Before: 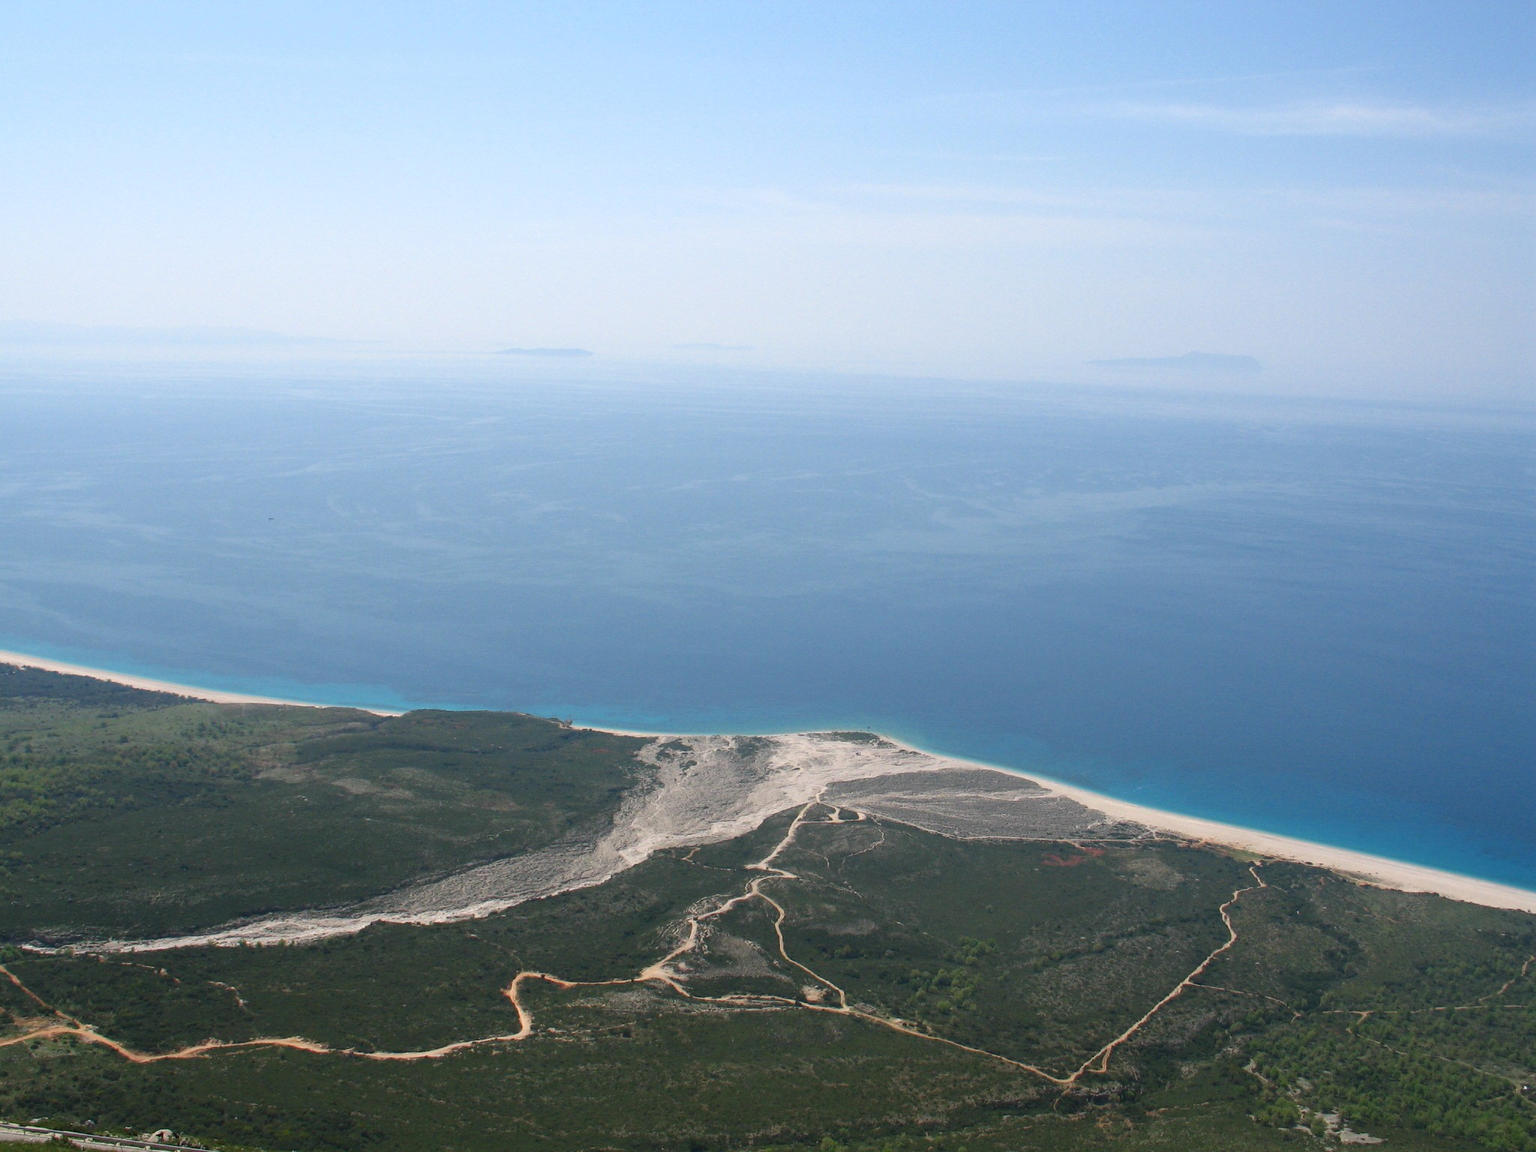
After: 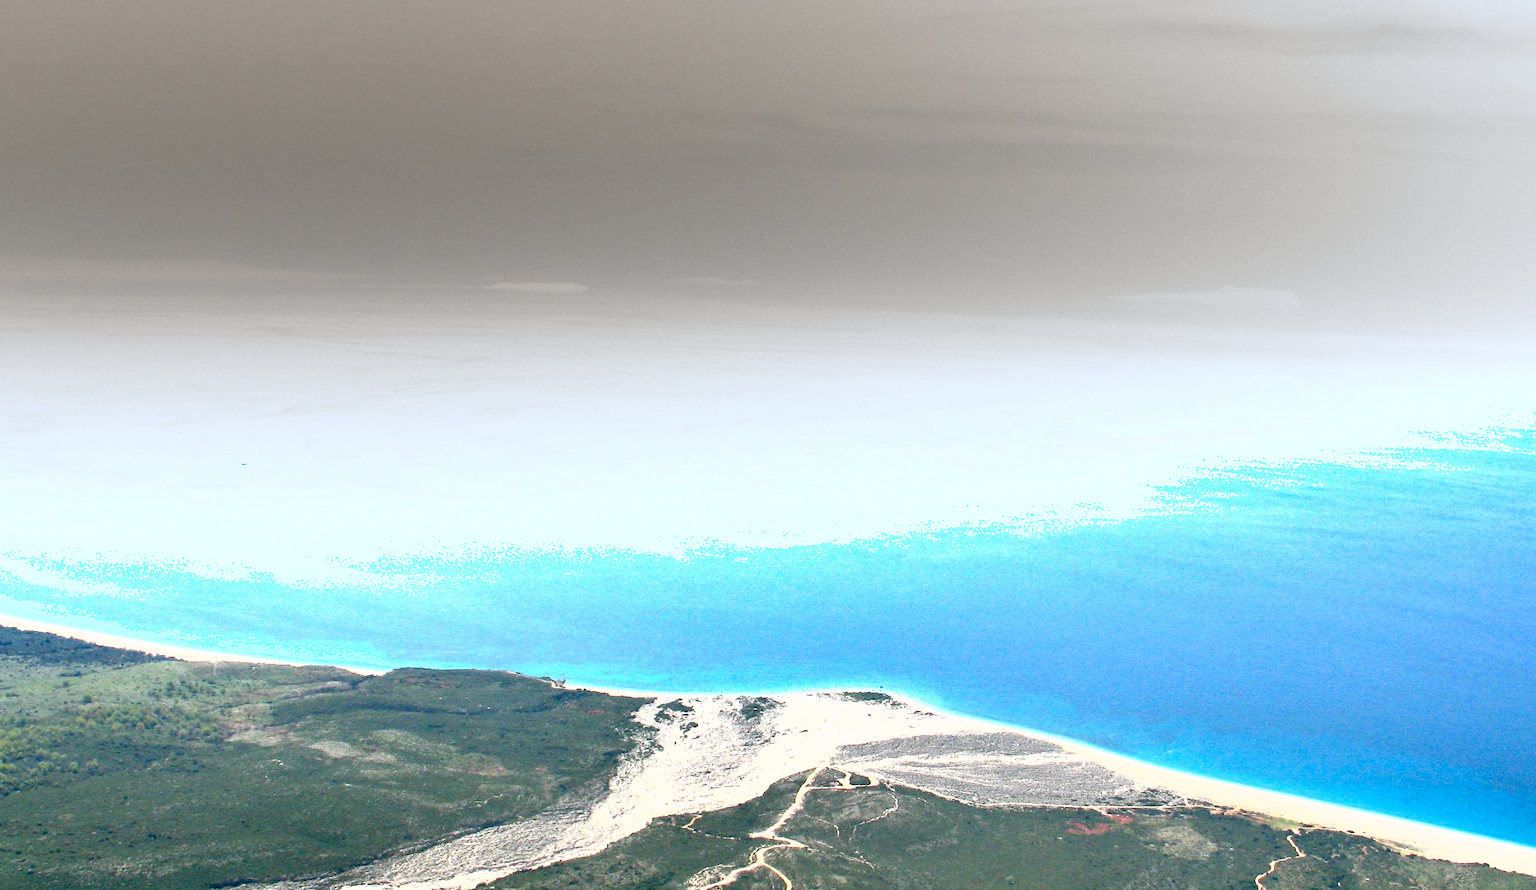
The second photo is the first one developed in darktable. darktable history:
shadows and highlights: soften with gaussian
exposure: black level correction 0.016, exposure 1.774 EV, compensate highlight preservation false
fill light: on, module defaults
crop: left 2.737%, top 7.287%, right 3.421%, bottom 20.179%
